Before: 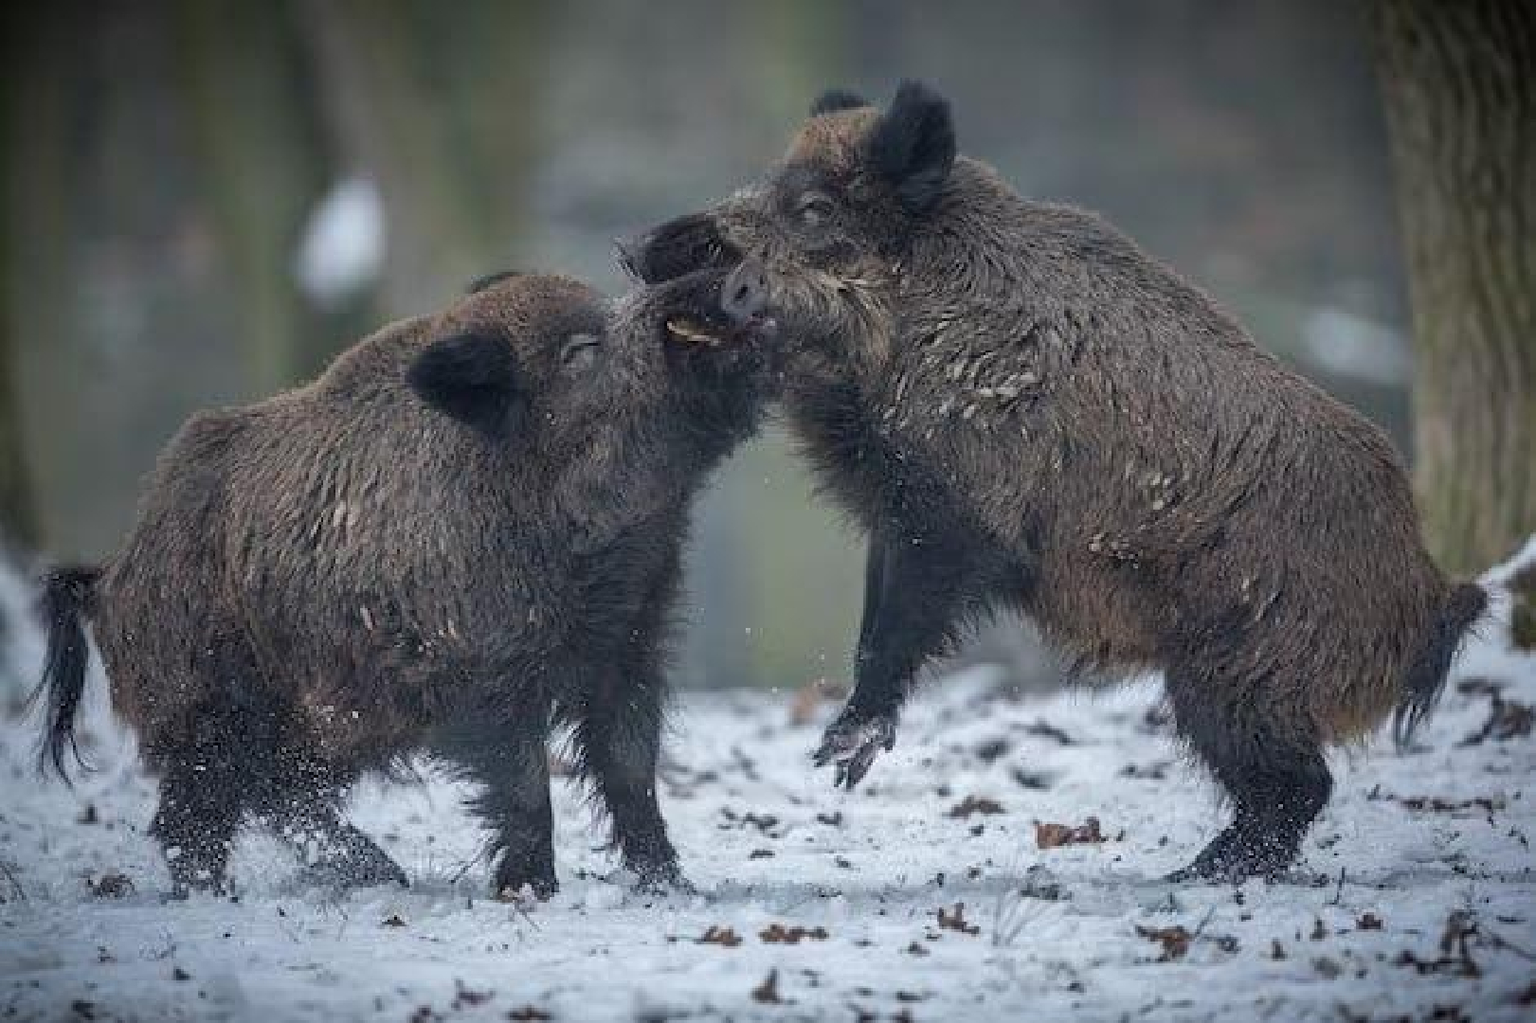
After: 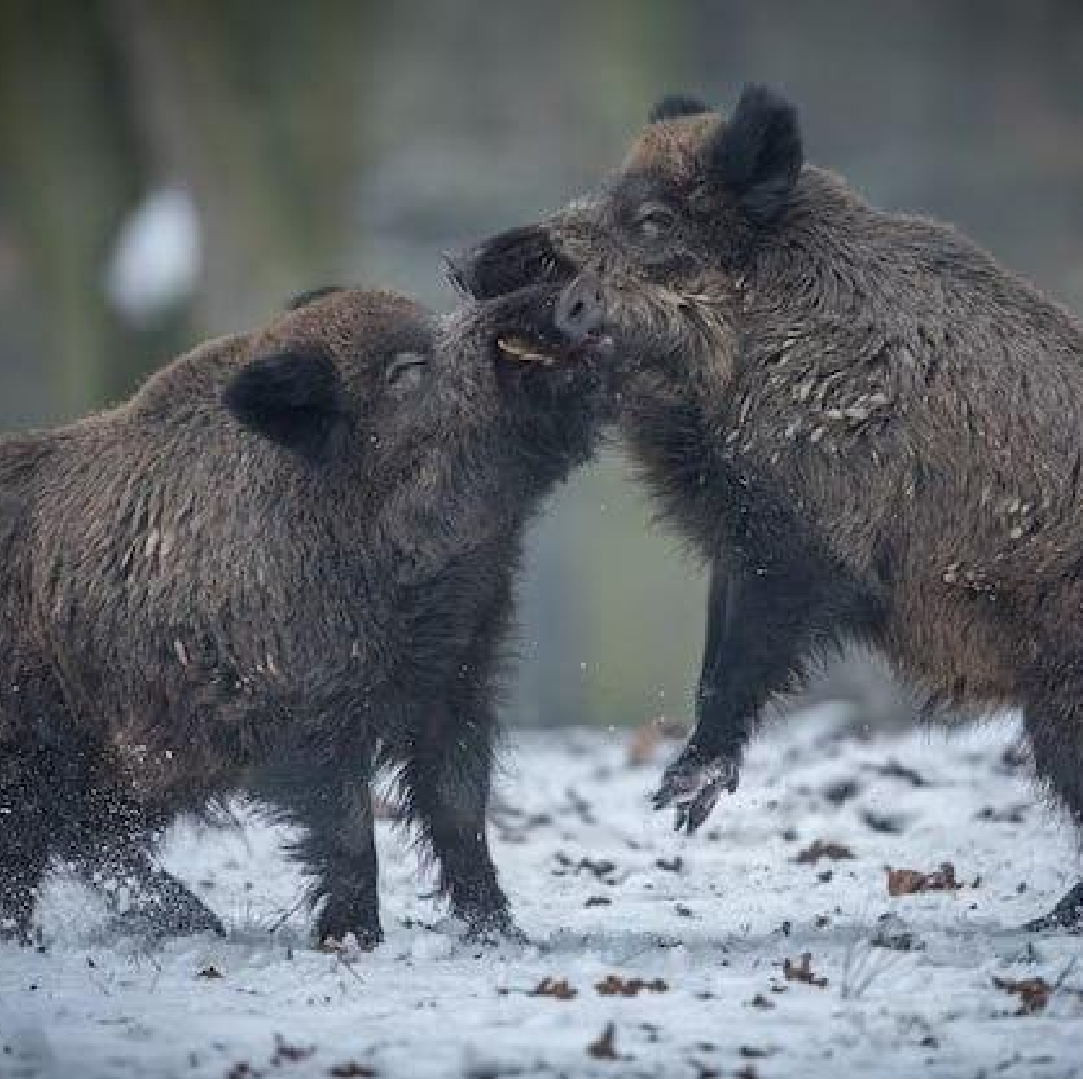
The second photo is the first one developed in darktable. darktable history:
crop and rotate: left 12.733%, right 20.416%
